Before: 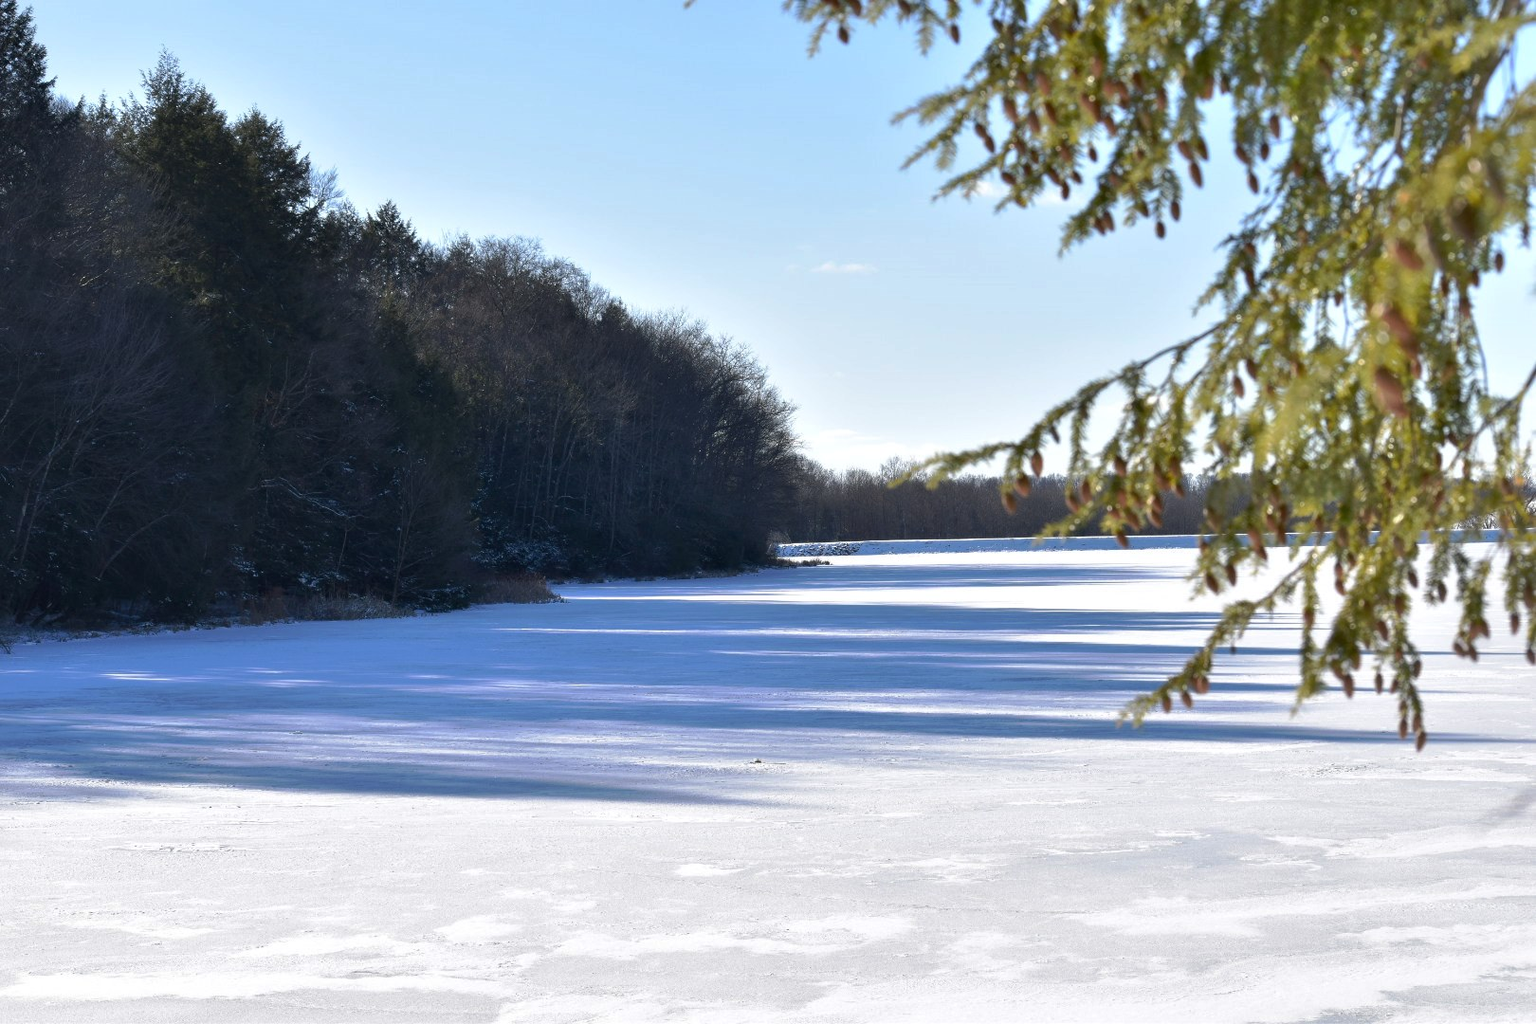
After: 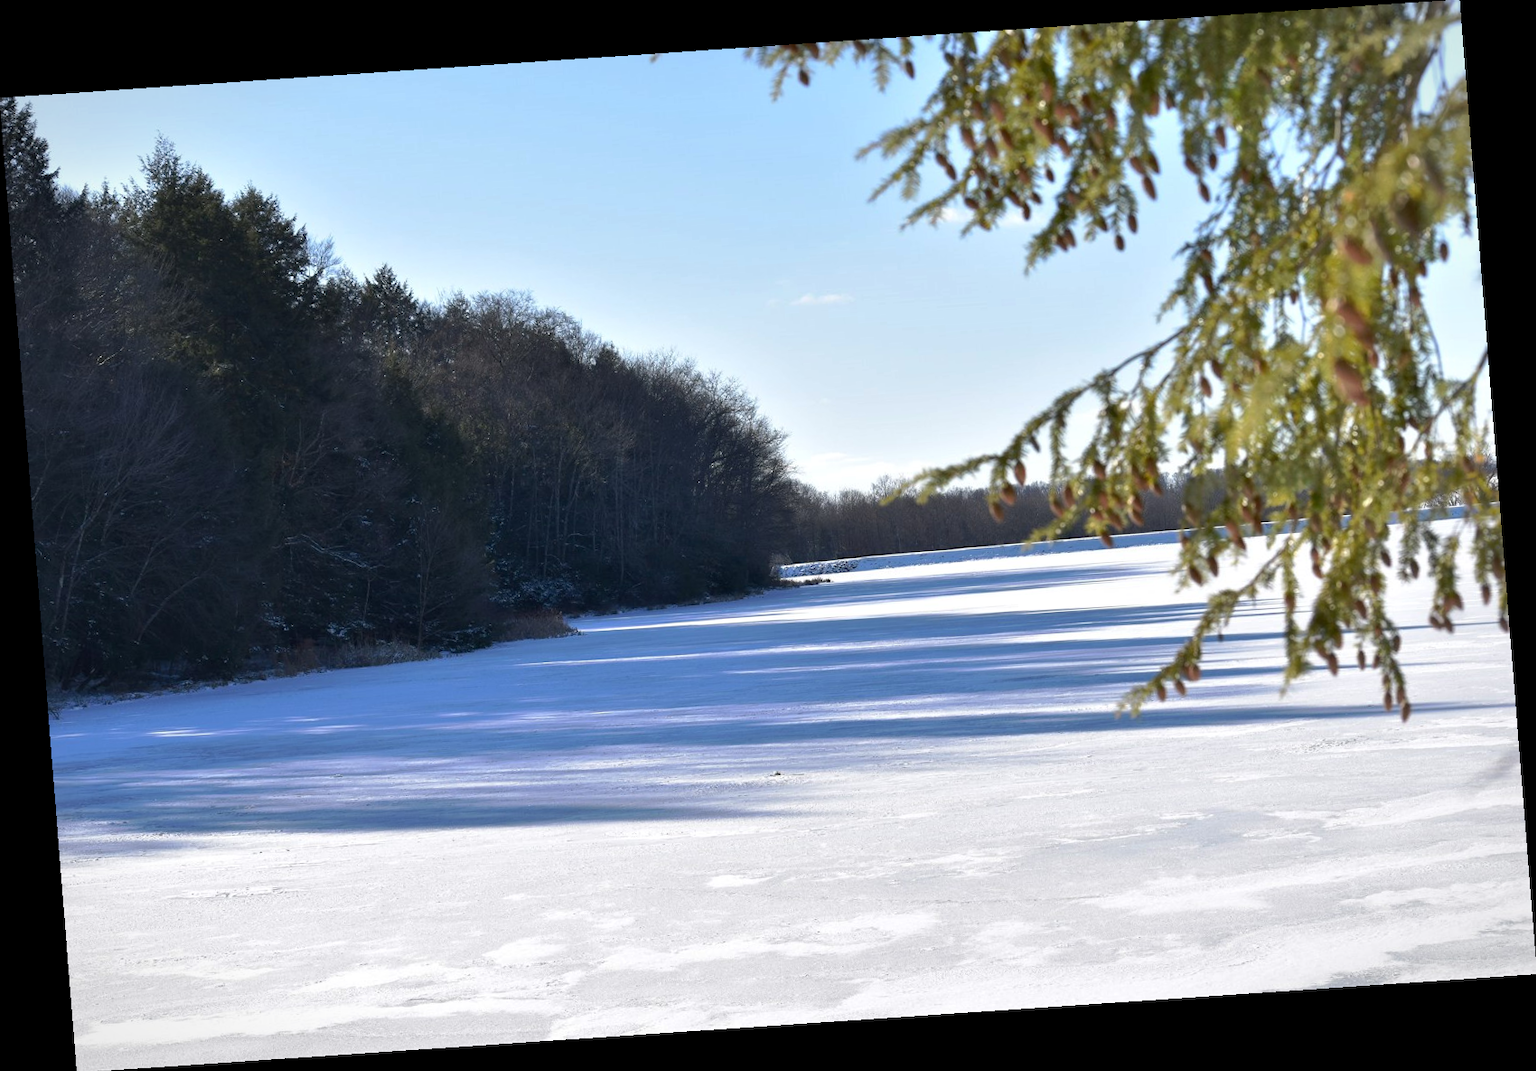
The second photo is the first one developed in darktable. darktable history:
vignetting: fall-off start 100%, brightness -0.282, width/height ratio 1.31
rotate and perspective: rotation -4.2°, shear 0.006, automatic cropping off
